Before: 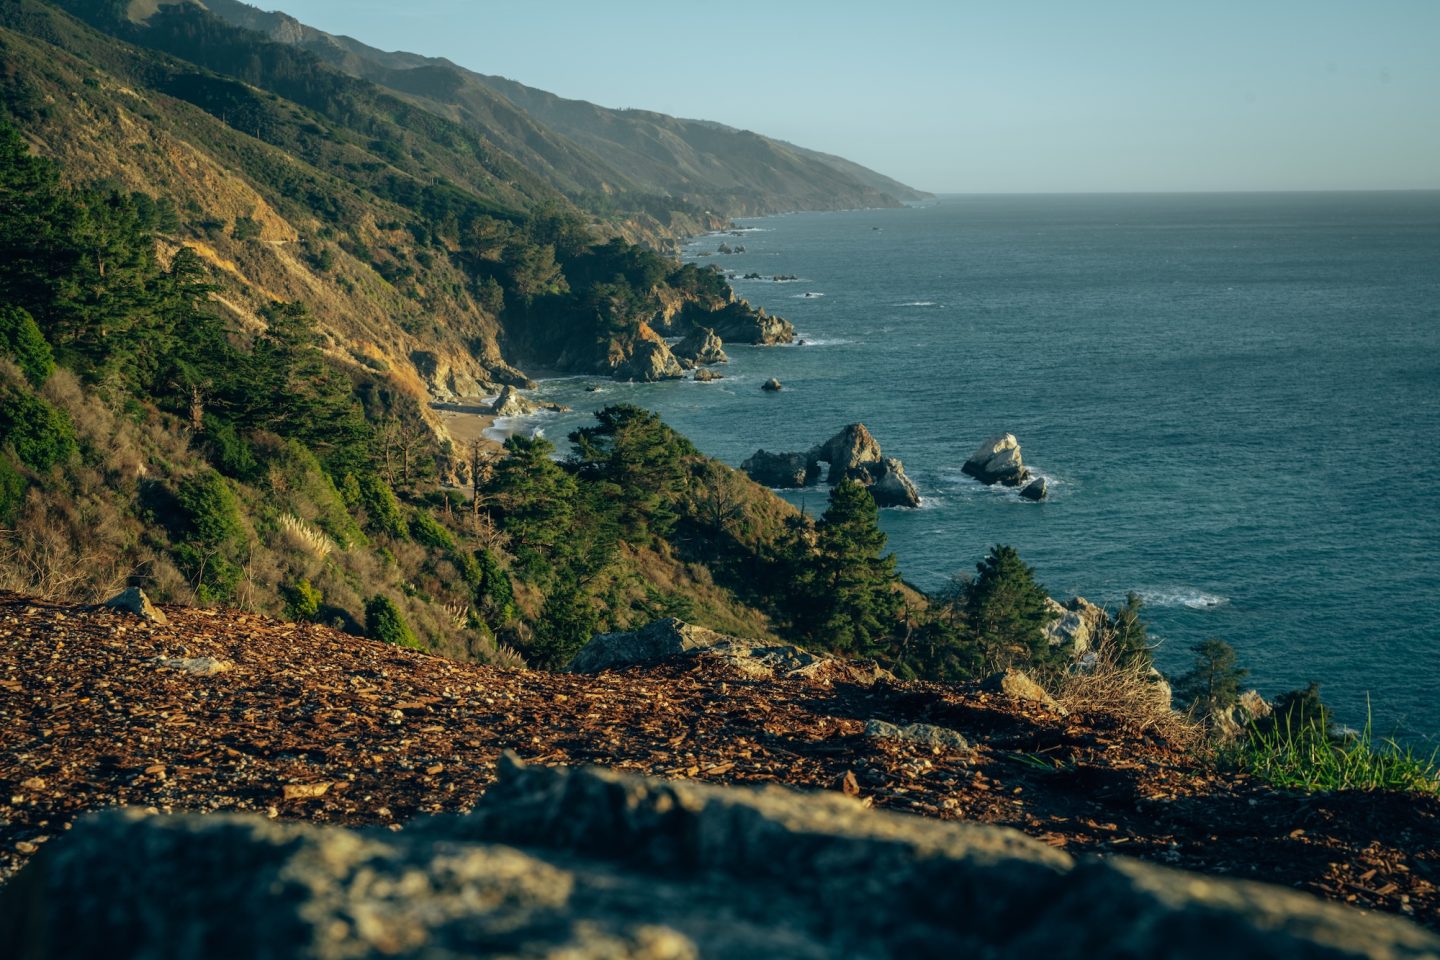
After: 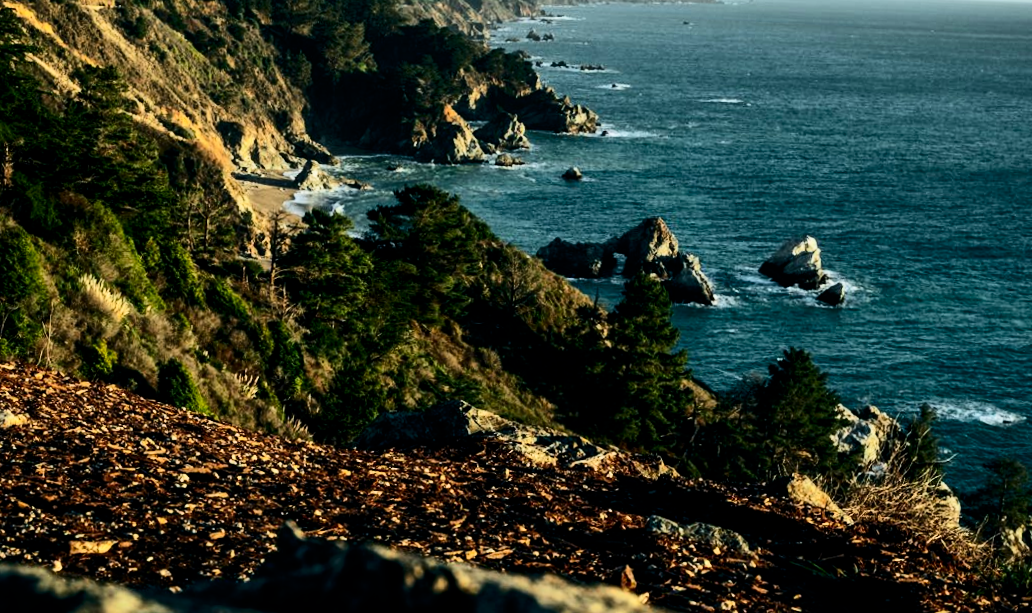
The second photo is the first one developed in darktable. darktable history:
rotate and perspective: lens shift (horizontal) -0.055, automatic cropping off
filmic rgb: black relative exposure -5 EV, white relative exposure 3.5 EV, hardness 3.19, contrast 1.2, highlights saturation mix -50%
crop and rotate: angle -3.37°, left 9.79%, top 20.73%, right 12.42%, bottom 11.82%
contrast brightness saturation: contrast 0.4, brightness 0.05, saturation 0.25
